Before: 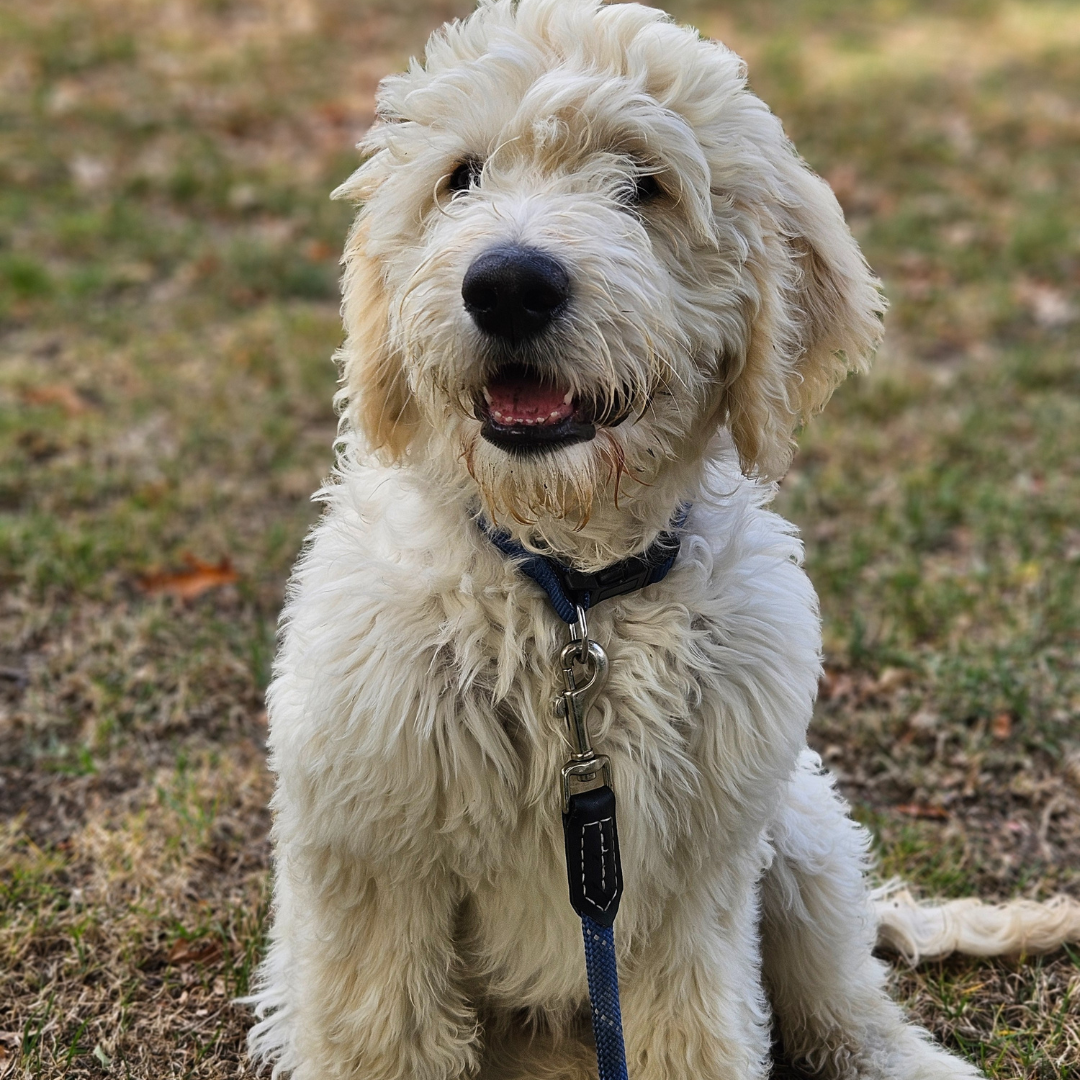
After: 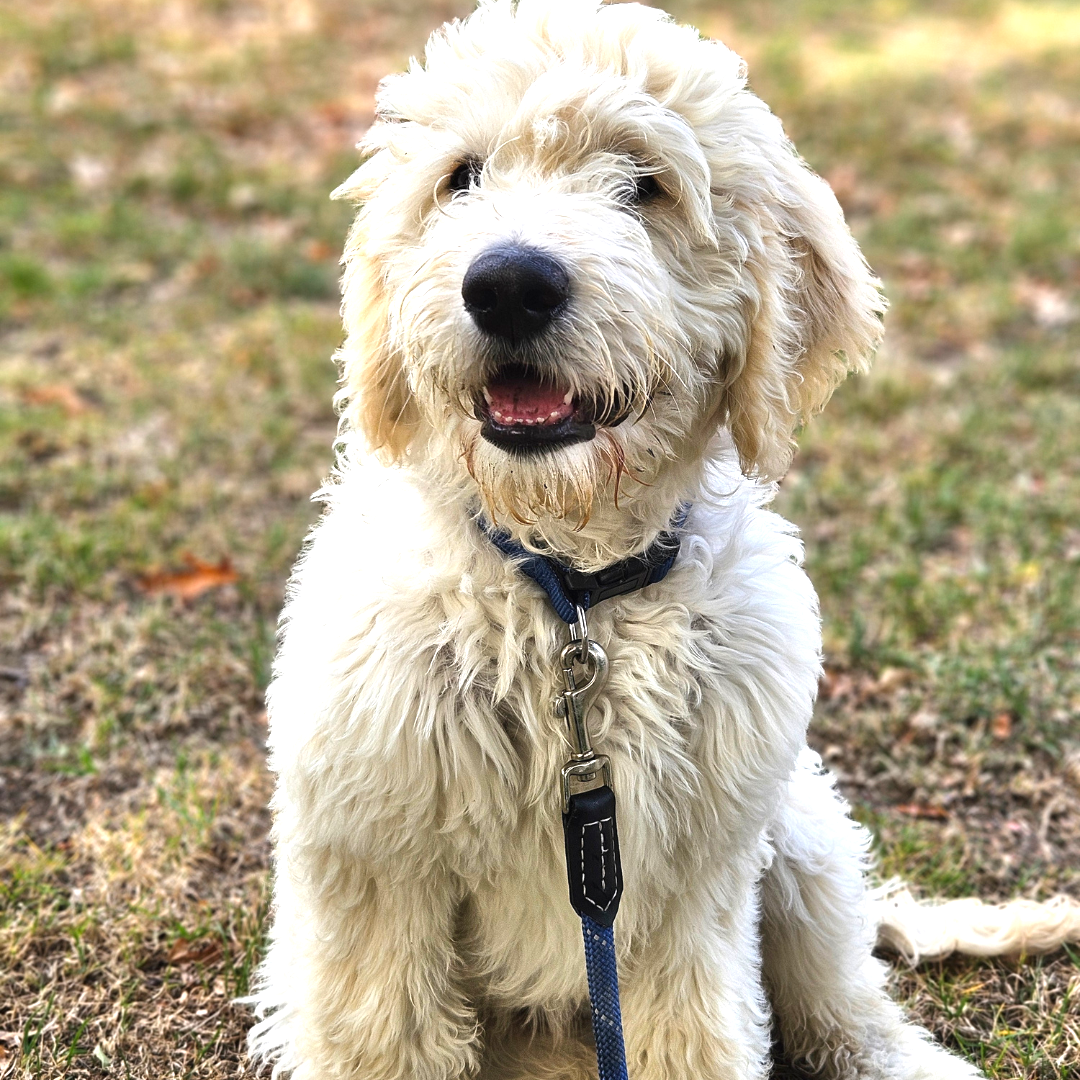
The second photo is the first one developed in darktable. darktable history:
exposure: black level correction 0, exposure 1.001 EV, compensate highlight preservation false
